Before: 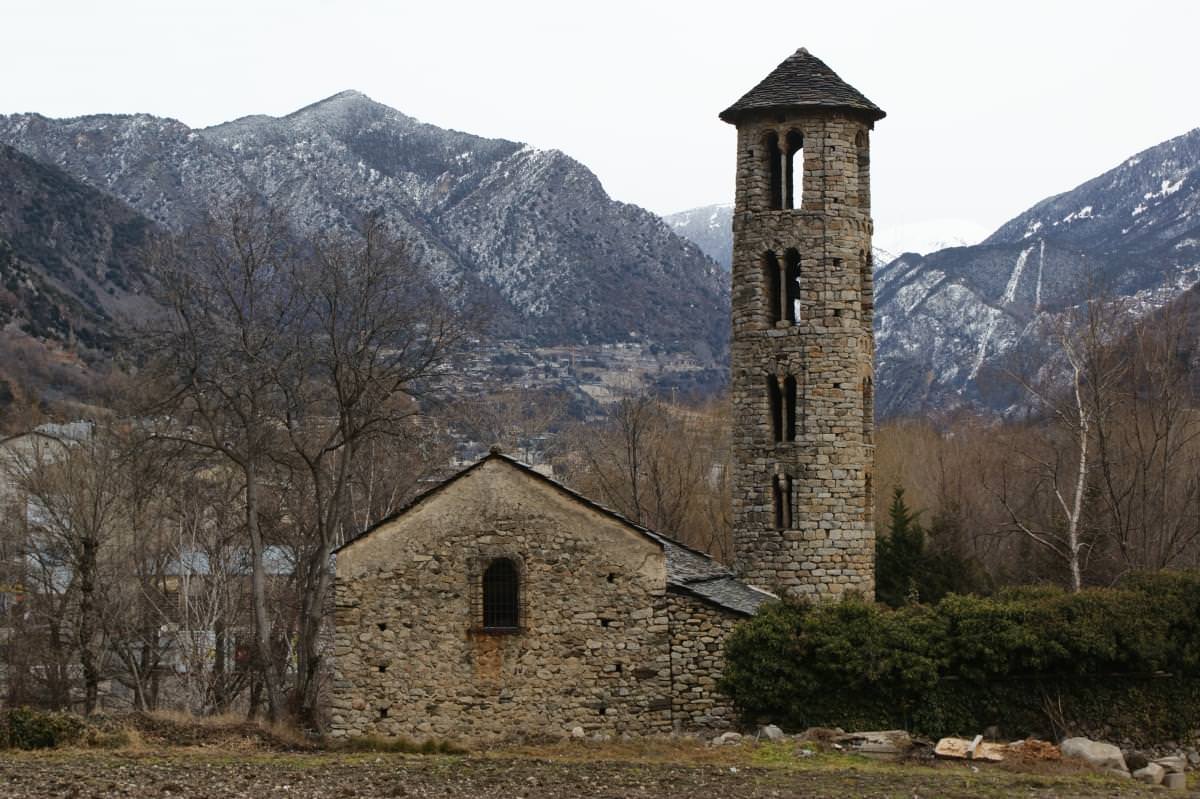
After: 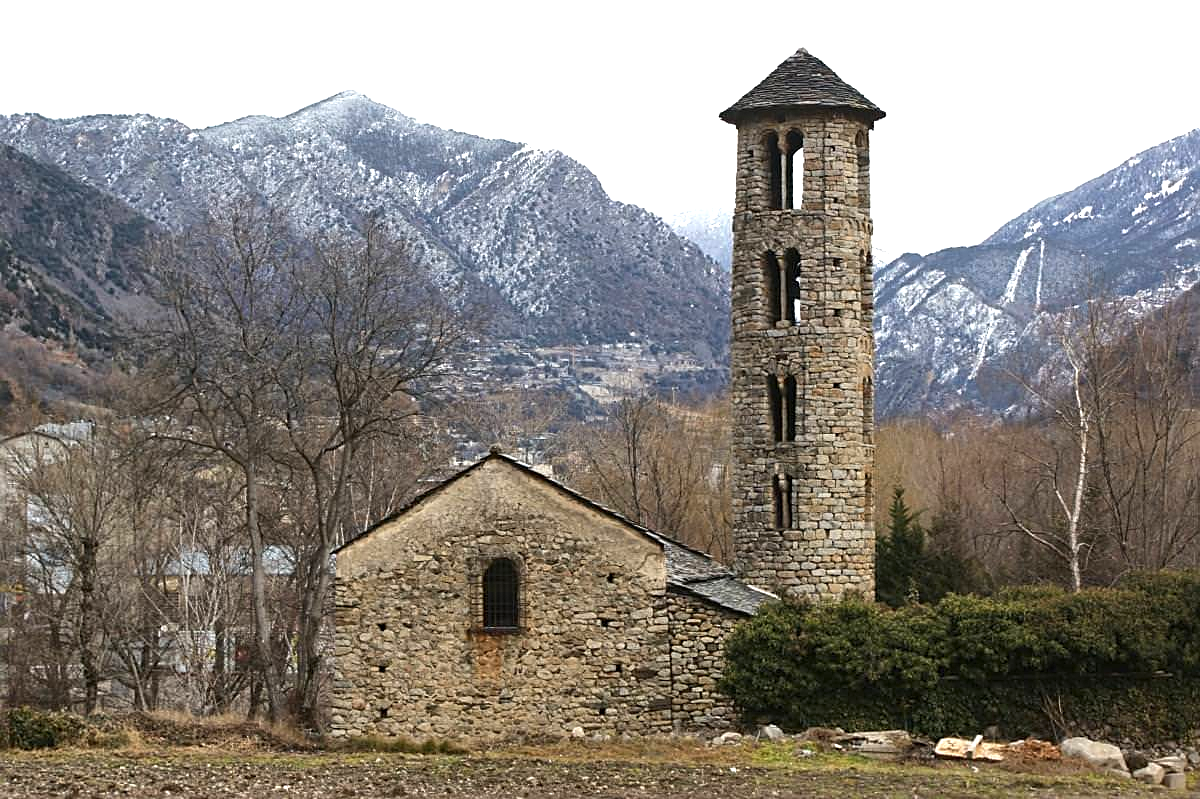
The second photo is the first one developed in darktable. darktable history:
sharpen: on, module defaults
exposure: black level correction 0, exposure 0.938 EV, compensate exposure bias true, compensate highlight preservation false
